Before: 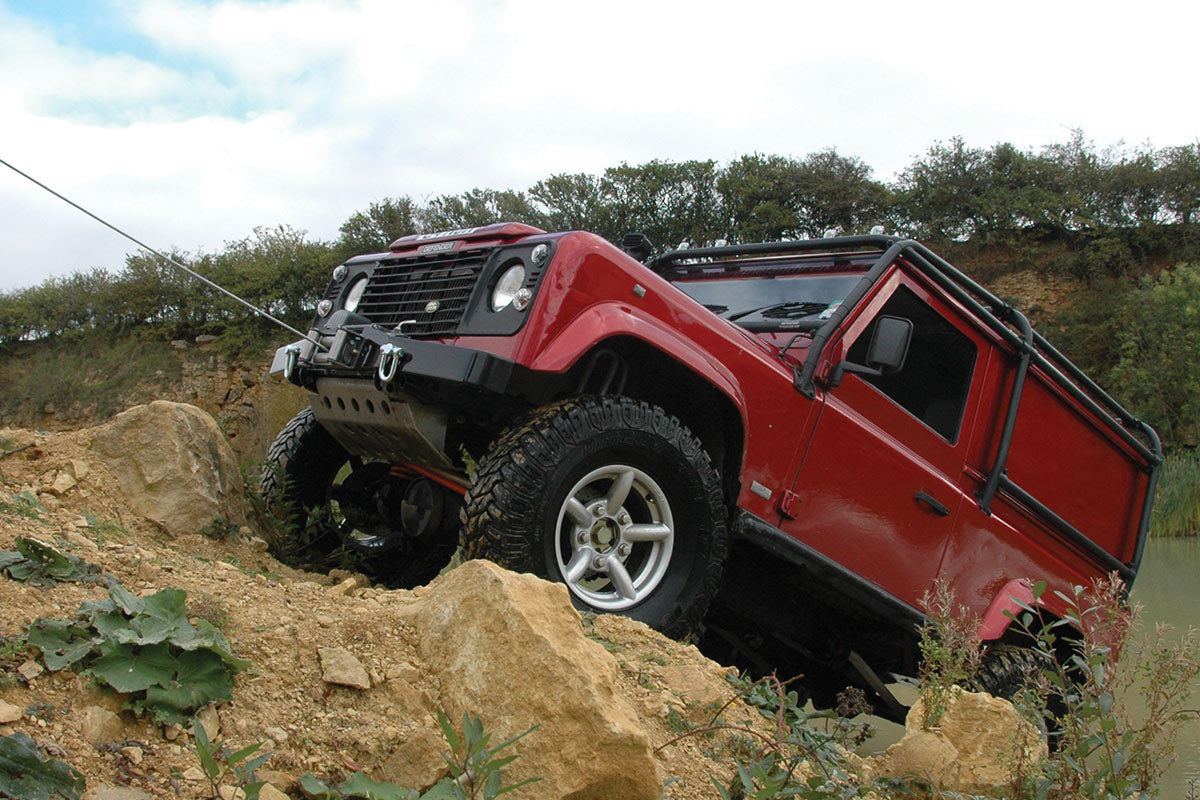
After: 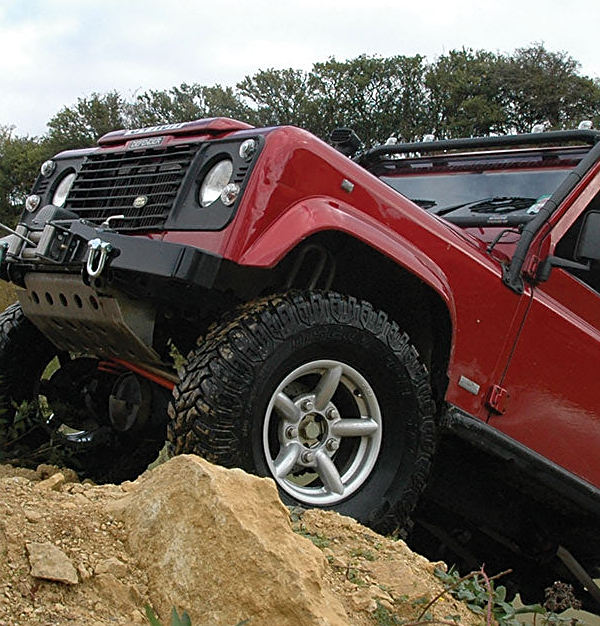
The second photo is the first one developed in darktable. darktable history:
crop and rotate: angle 0.018°, left 24.329%, top 13.126%, right 25.579%, bottom 8.482%
sharpen: on, module defaults
